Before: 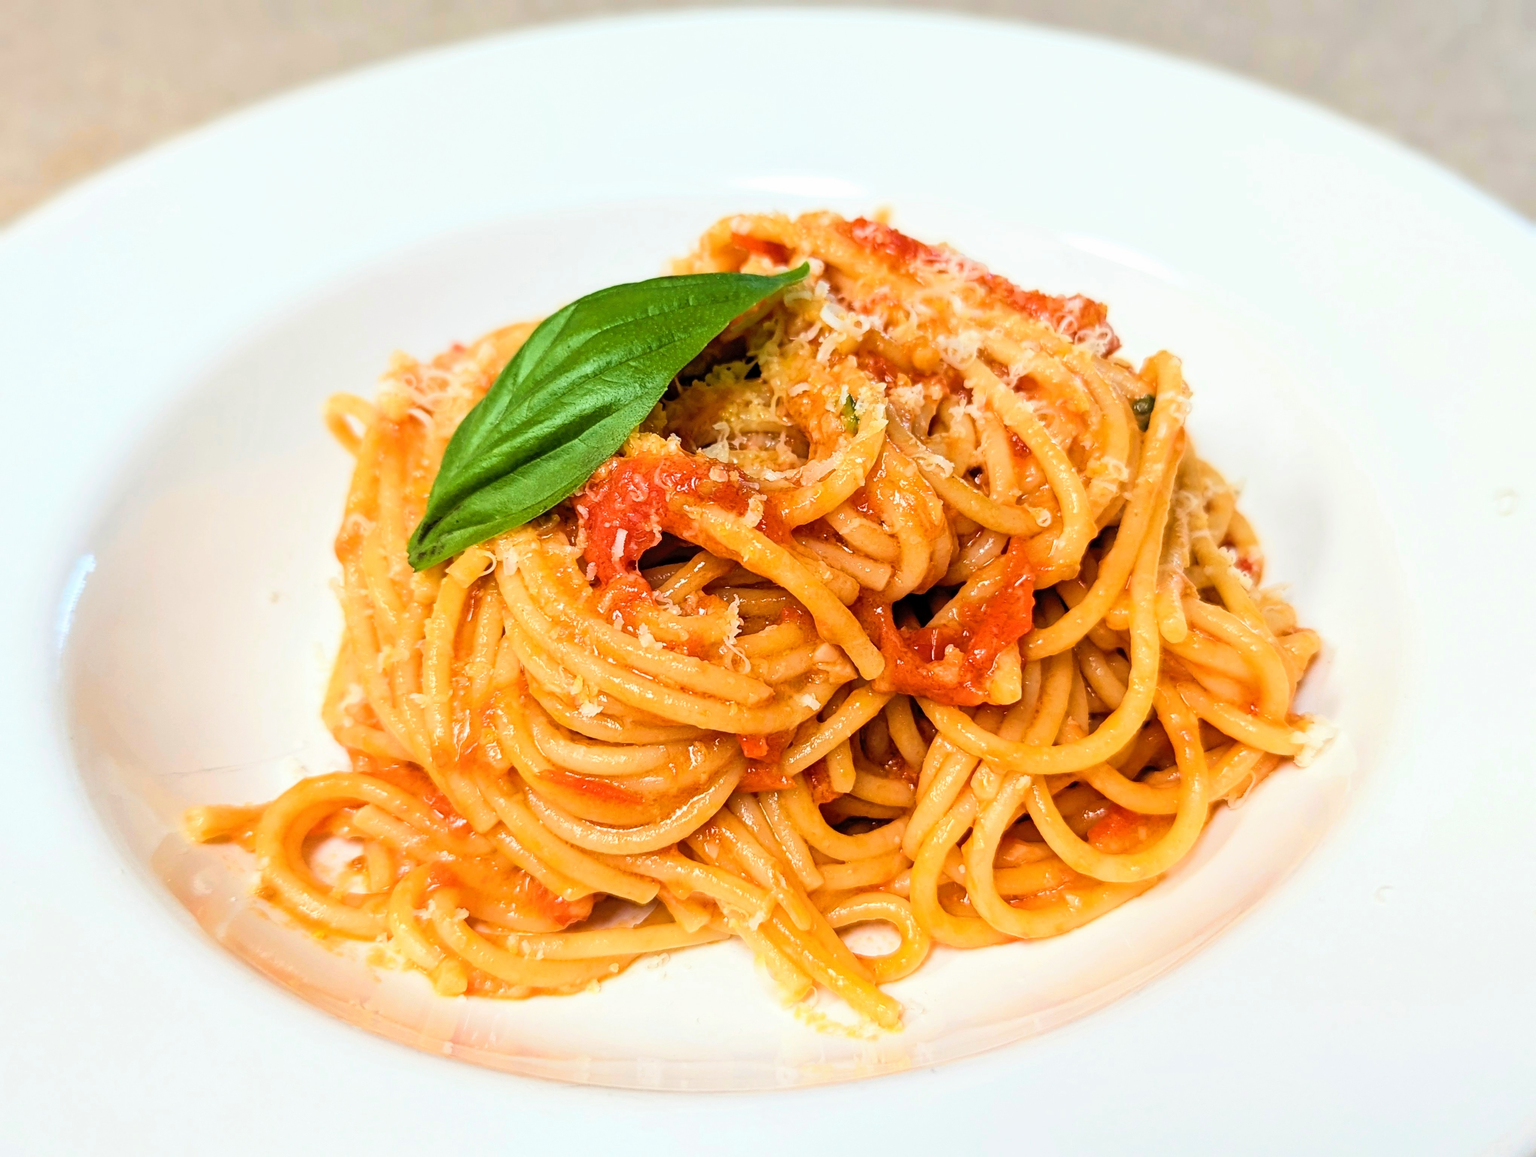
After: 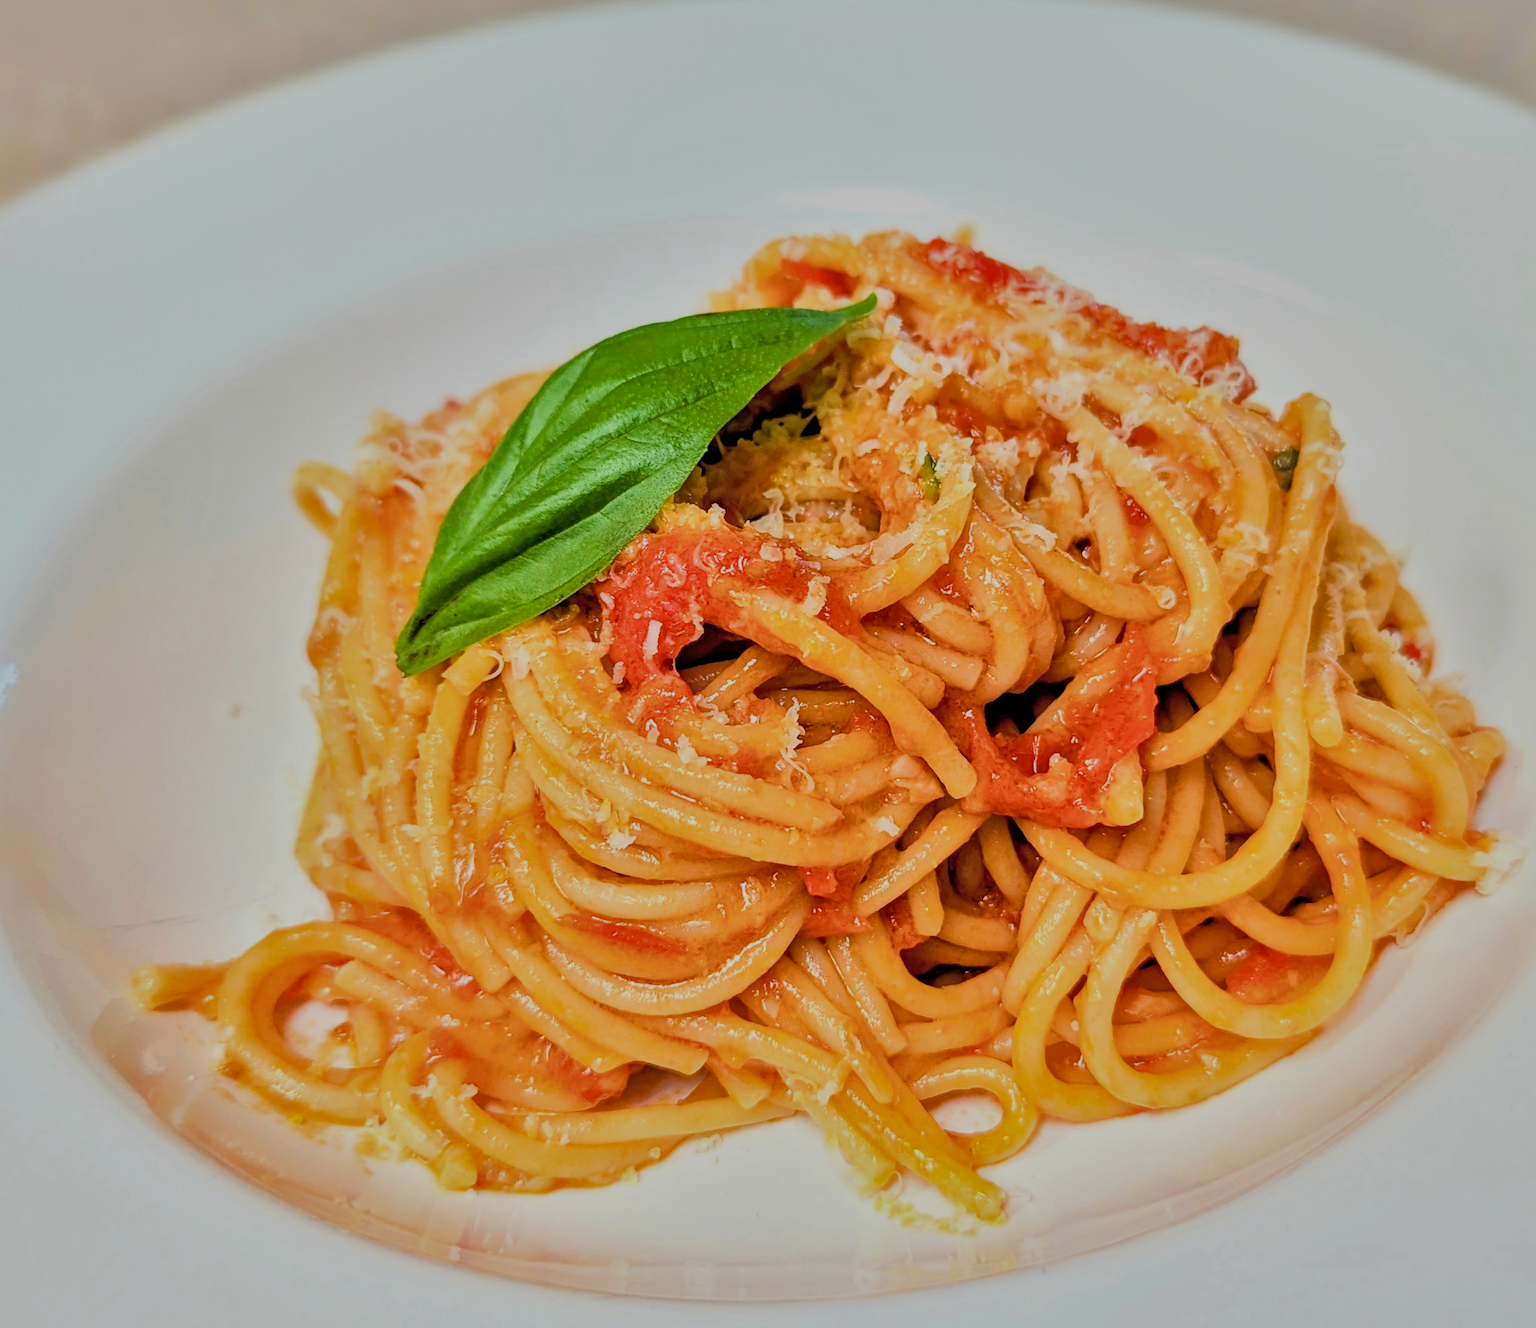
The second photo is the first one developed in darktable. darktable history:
local contrast: highlights 100%, shadows 100%, detail 120%, midtone range 0.2
shadows and highlights: shadows 60, highlights -60
crop and rotate: angle 1°, left 4.281%, top 0.642%, right 11.383%, bottom 2.486%
filmic rgb: black relative exposure -7.65 EV, white relative exposure 4.56 EV, hardness 3.61
